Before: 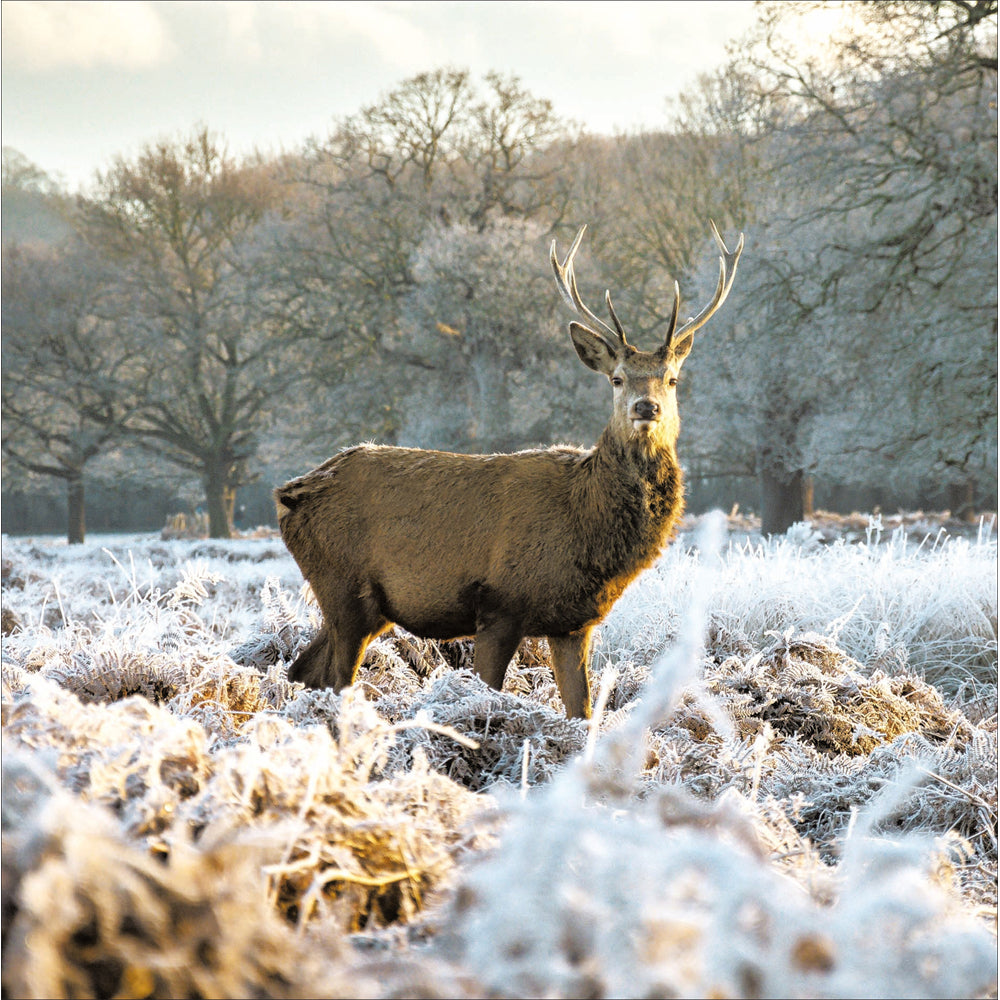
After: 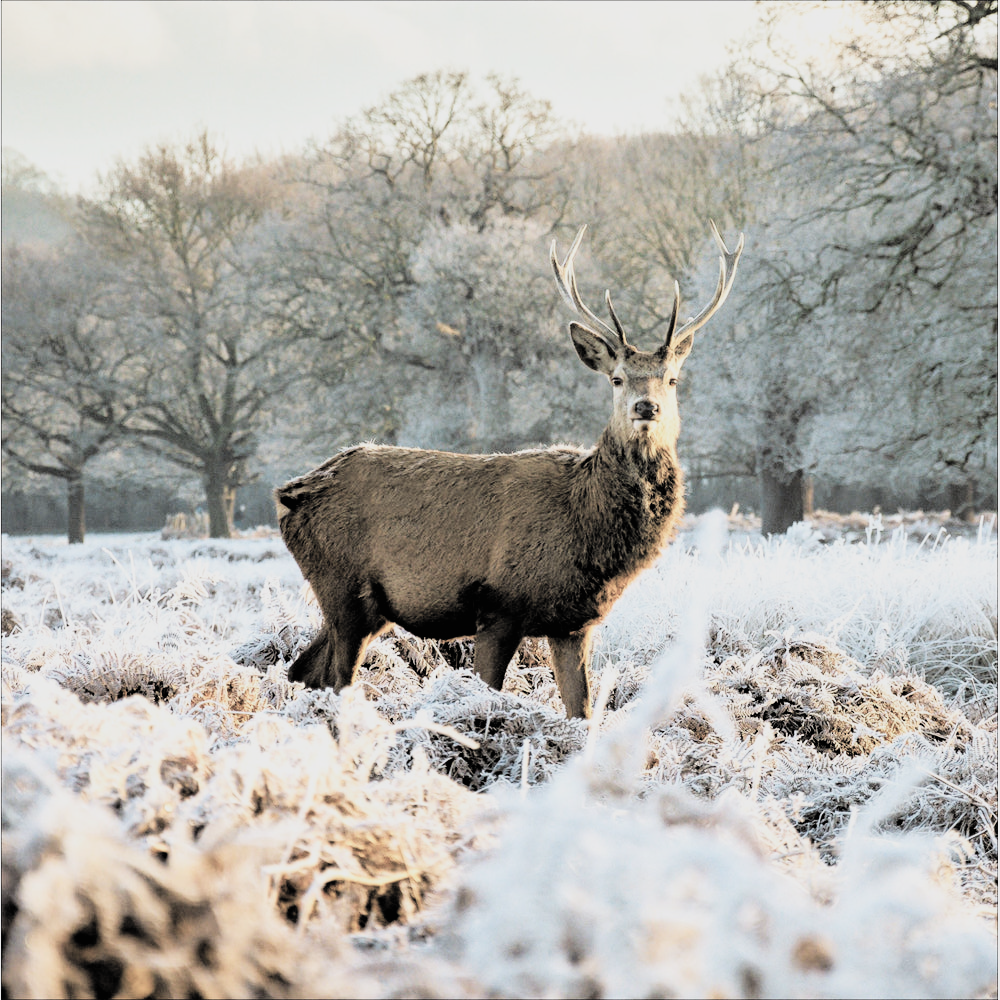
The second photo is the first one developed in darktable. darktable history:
contrast brightness saturation: contrast 0.197, brightness 0.159, saturation 0.219
filmic rgb: black relative exposure -5.04 EV, white relative exposure 3.97 EV, hardness 2.88, contrast 1.096, highlights saturation mix -19.58%, color science v4 (2020), contrast in shadows soft, contrast in highlights soft
